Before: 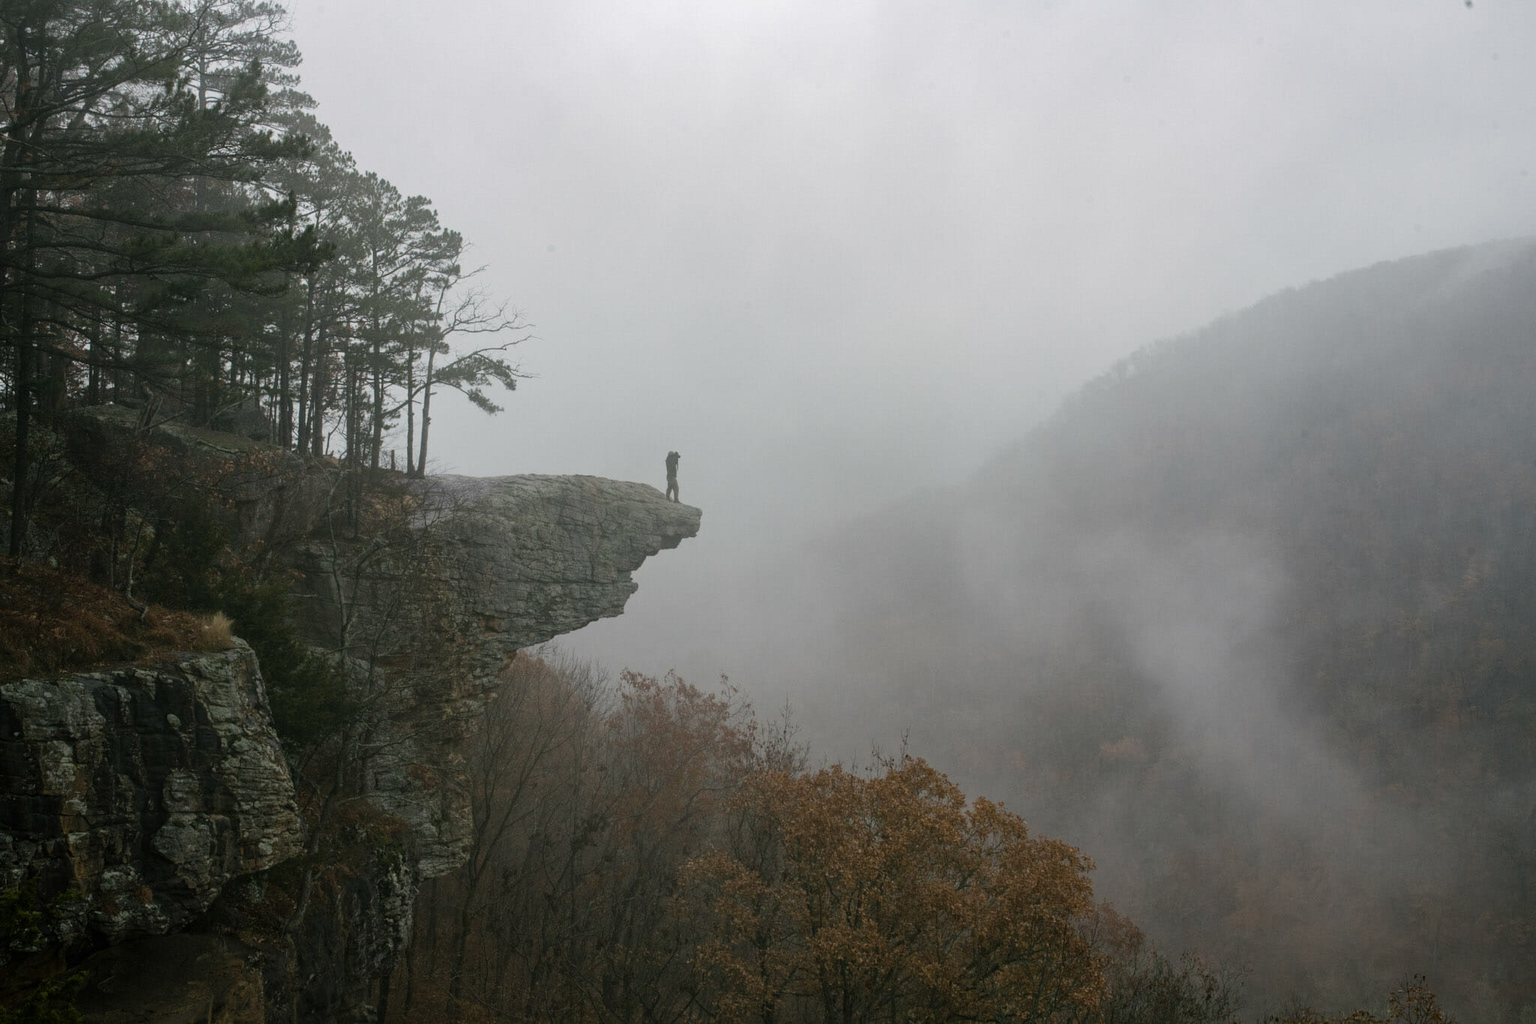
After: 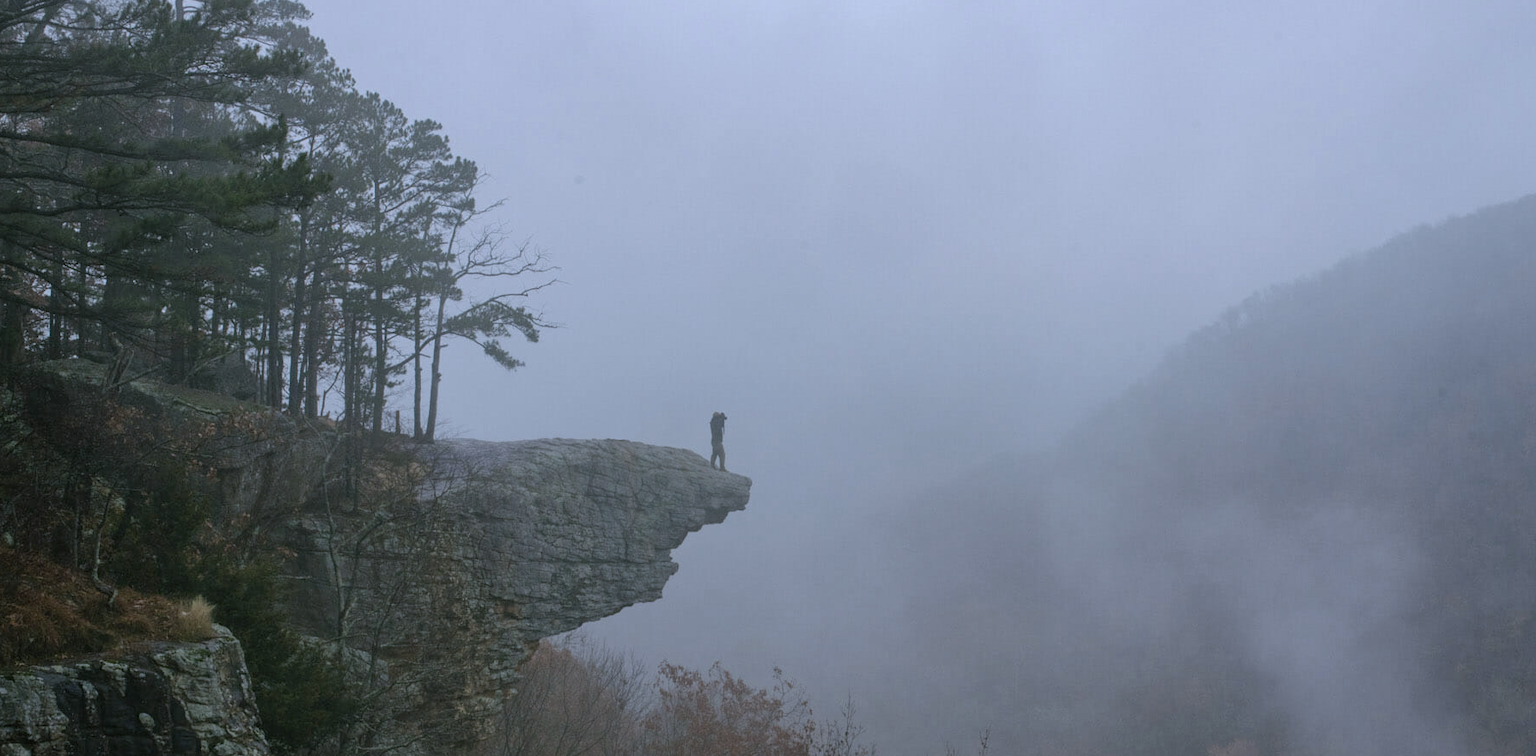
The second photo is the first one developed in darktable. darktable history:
crop: left 3.015%, top 8.969%, right 9.647%, bottom 26.457%
white balance: red 0.948, green 1.02, blue 1.176
tone equalizer: -8 EV 0.25 EV, -7 EV 0.417 EV, -6 EV 0.417 EV, -5 EV 0.25 EV, -3 EV -0.25 EV, -2 EV -0.417 EV, -1 EV -0.417 EV, +0 EV -0.25 EV, edges refinement/feathering 500, mask exposure compensation -1.57 EV, preserve details guided filter
